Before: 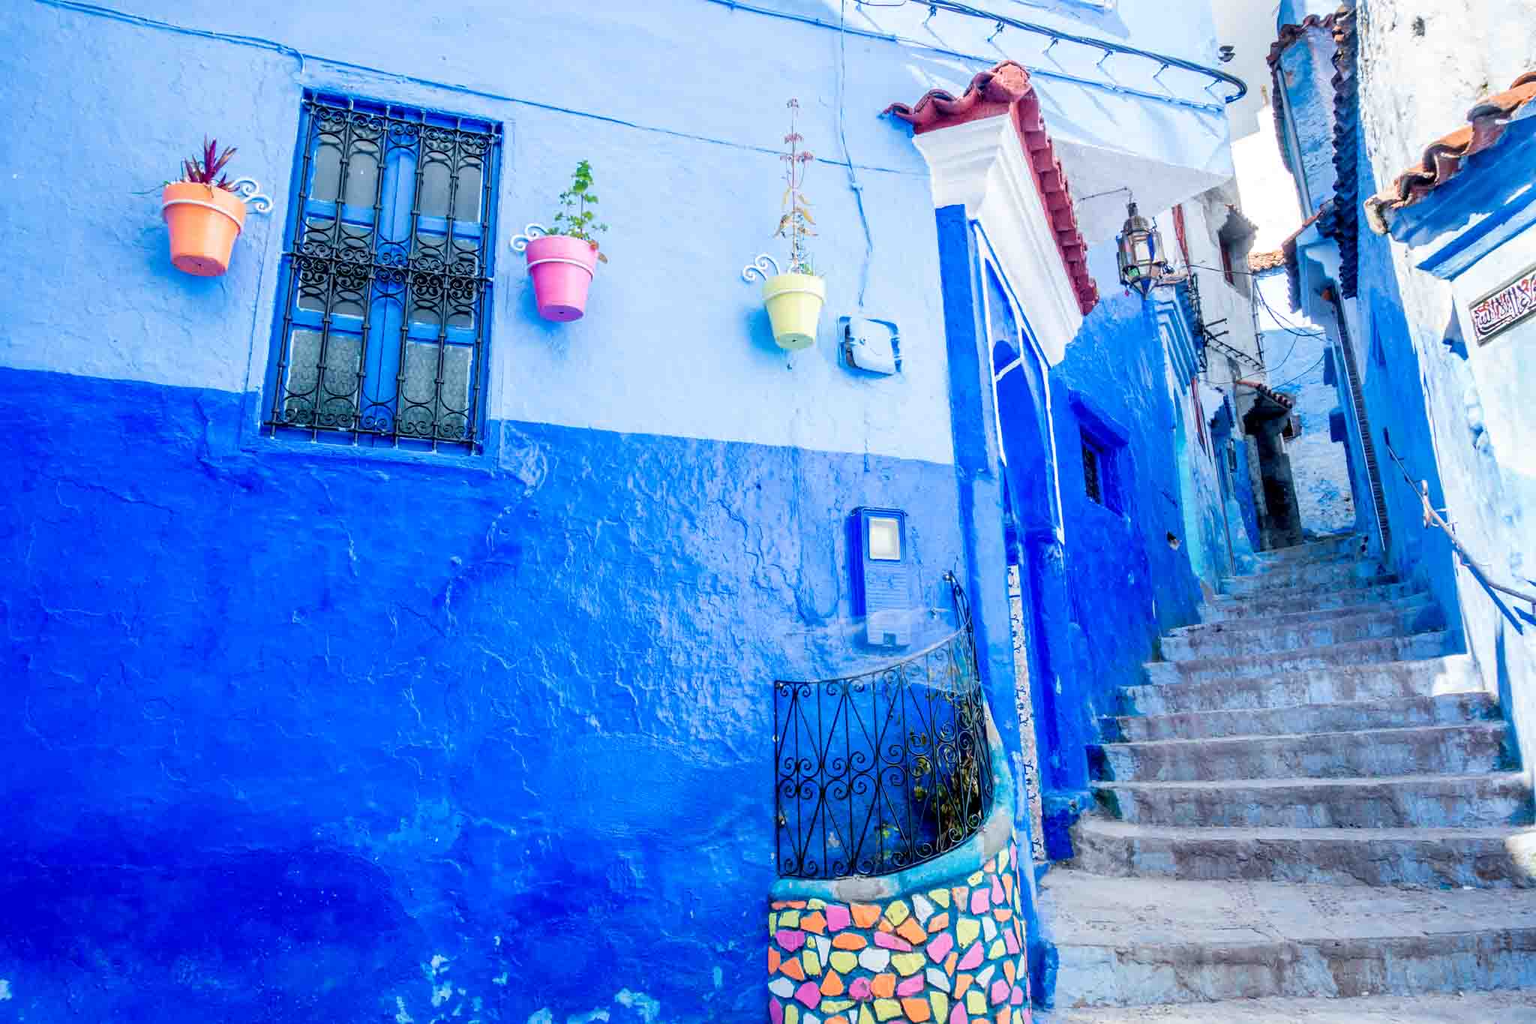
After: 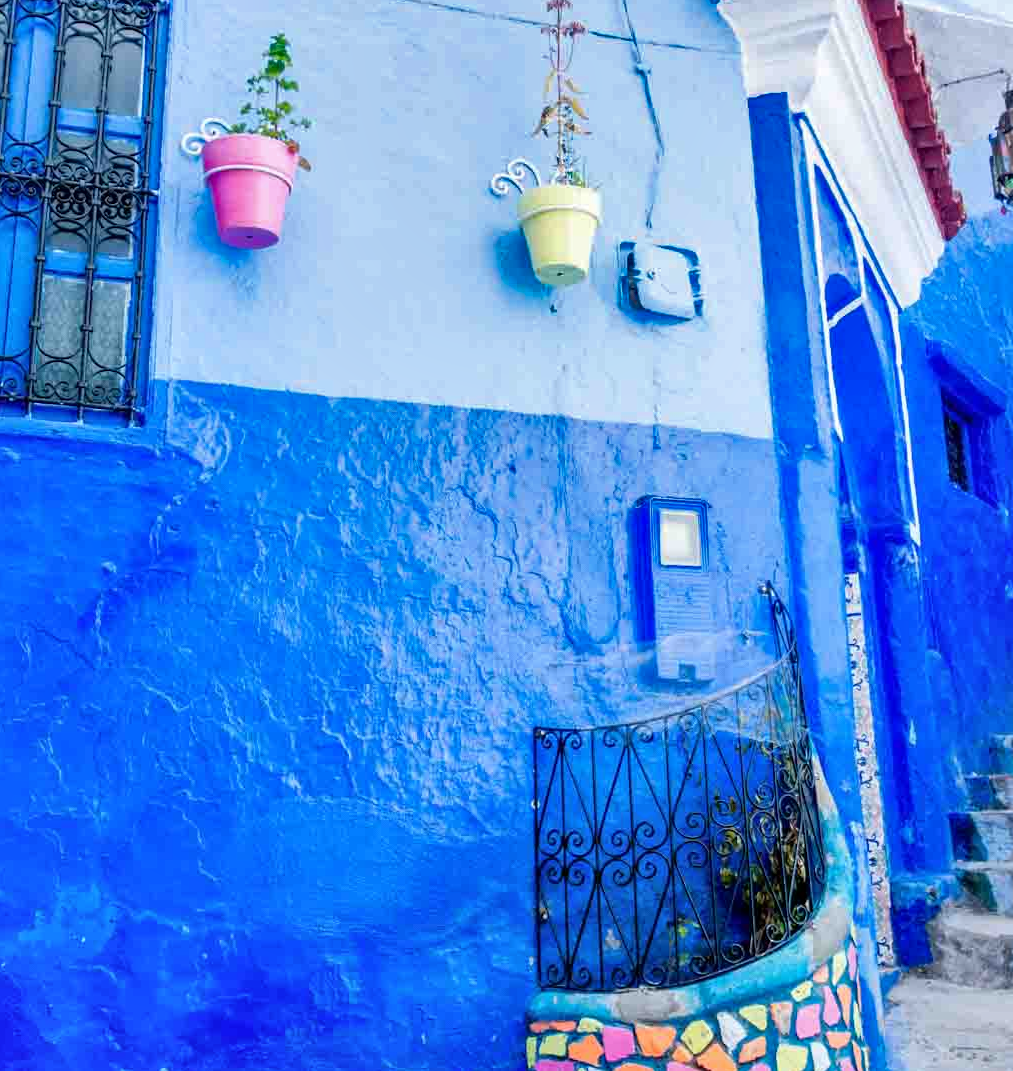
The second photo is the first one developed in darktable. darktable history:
shadows and highlights: soften with gaussian
crop and rotate: angle 0.02°, left 24.353%, top 13.219%, right 26.156%, bottom 8.224%
